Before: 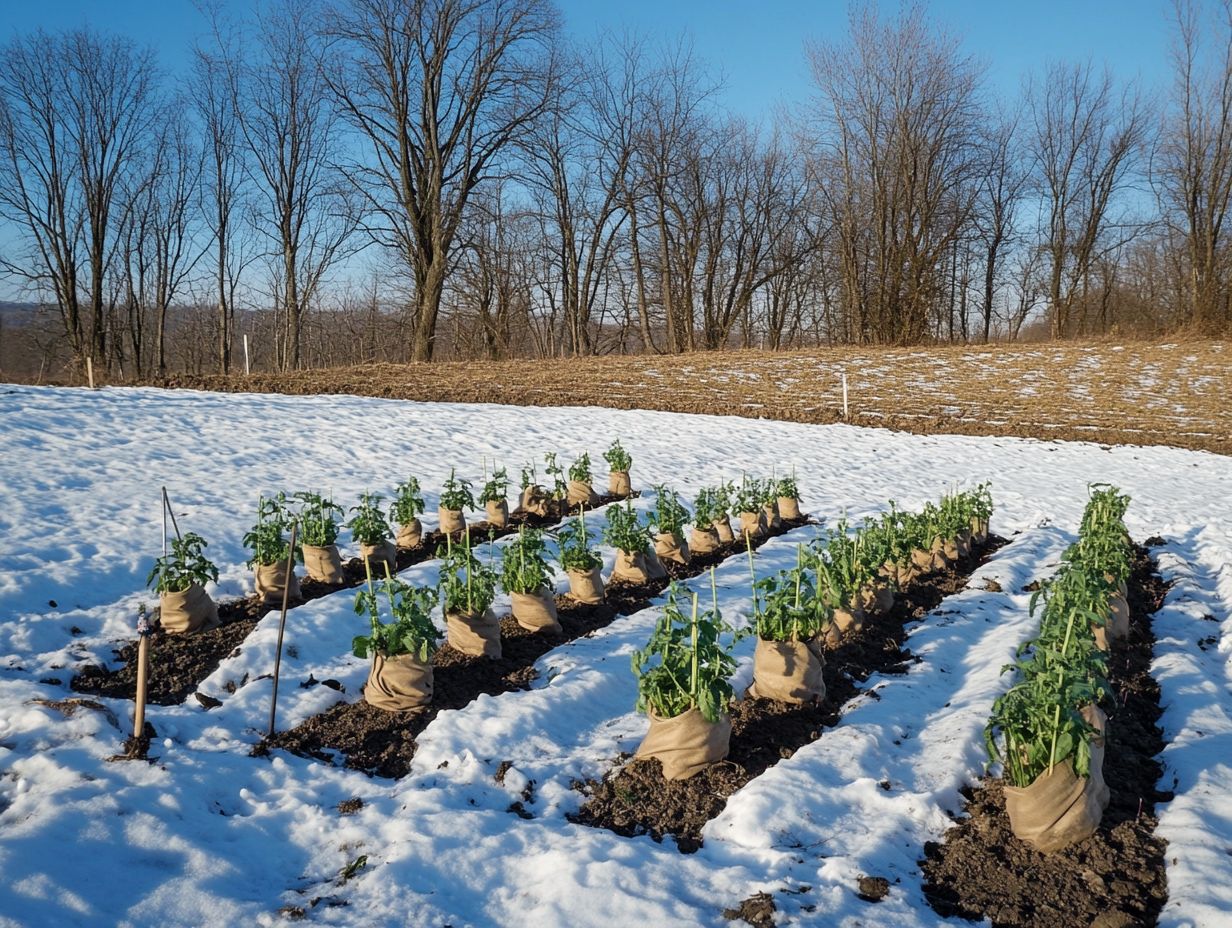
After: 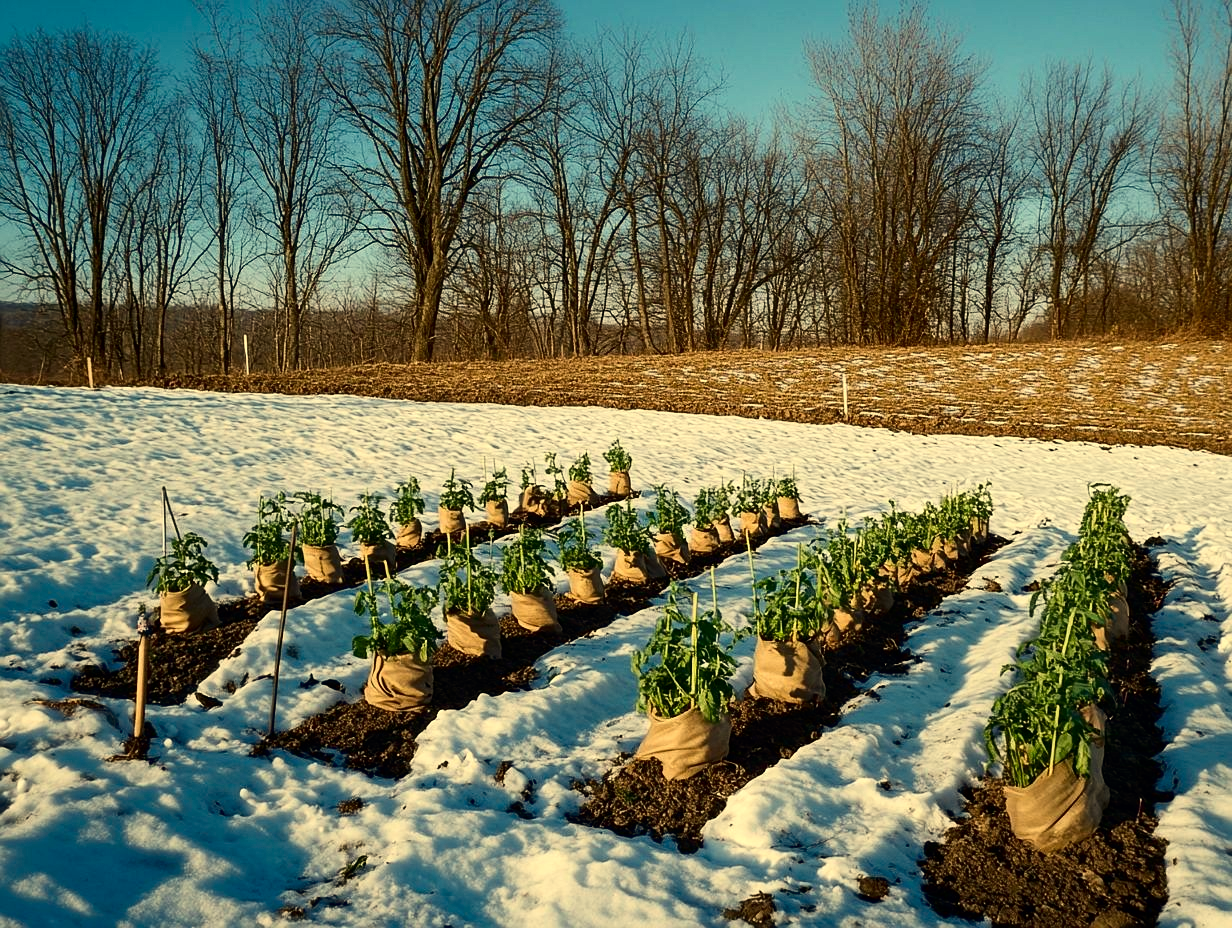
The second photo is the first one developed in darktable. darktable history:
contrast brightness saturation: contrast 0.19, brightness -0.11, saturation 0.21
white balance: red 1.08, blue 0.791
sharpen: radius 1.272, amount 0.305, threshold 0
